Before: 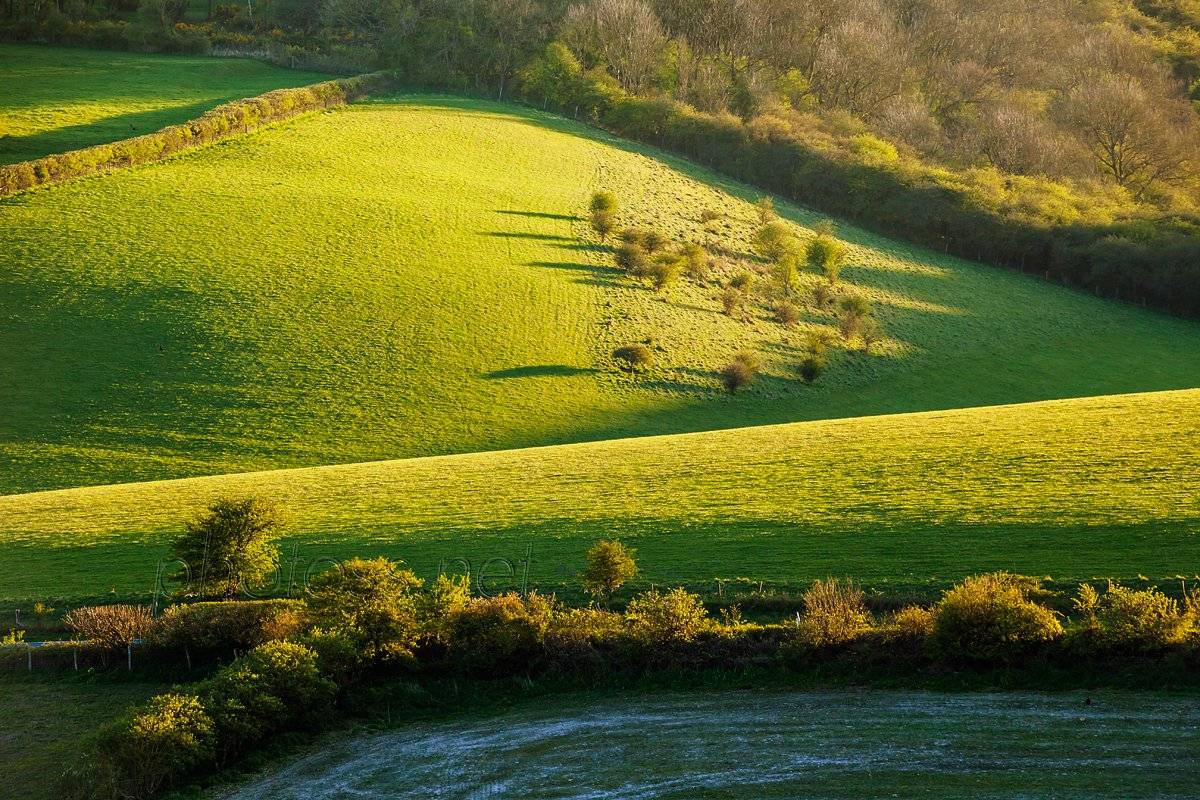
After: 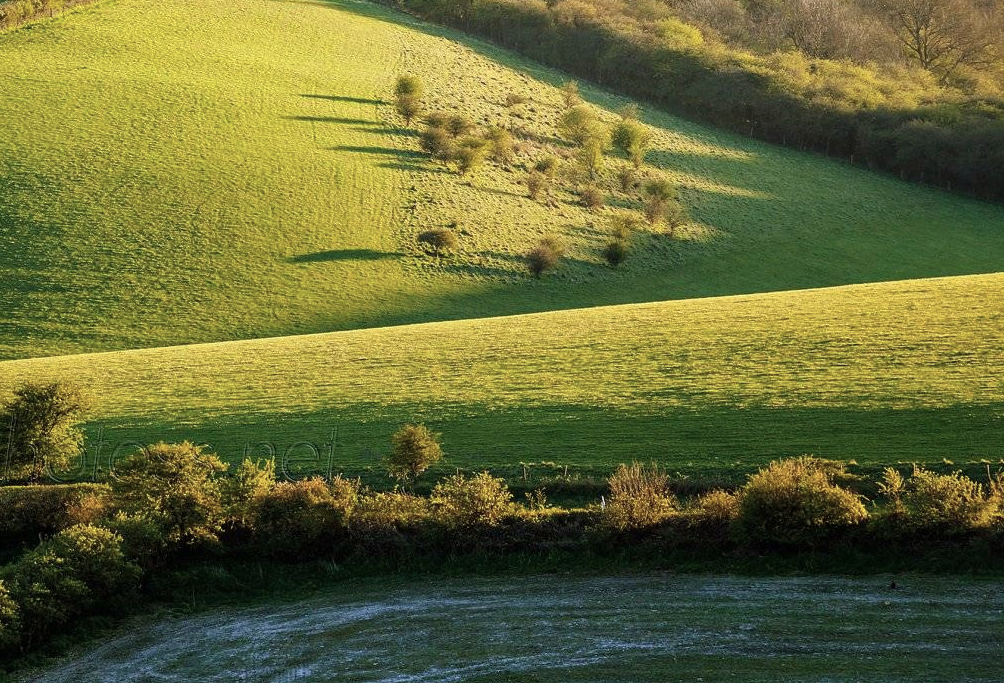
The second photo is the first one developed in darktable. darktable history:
crop: left 16.33%, top 14.551%
shadows and highlights: shadows 9.3, white point adjustment 0.996, highlights -38.27
color correction: highlights b* 0.013, saturation 0.776
